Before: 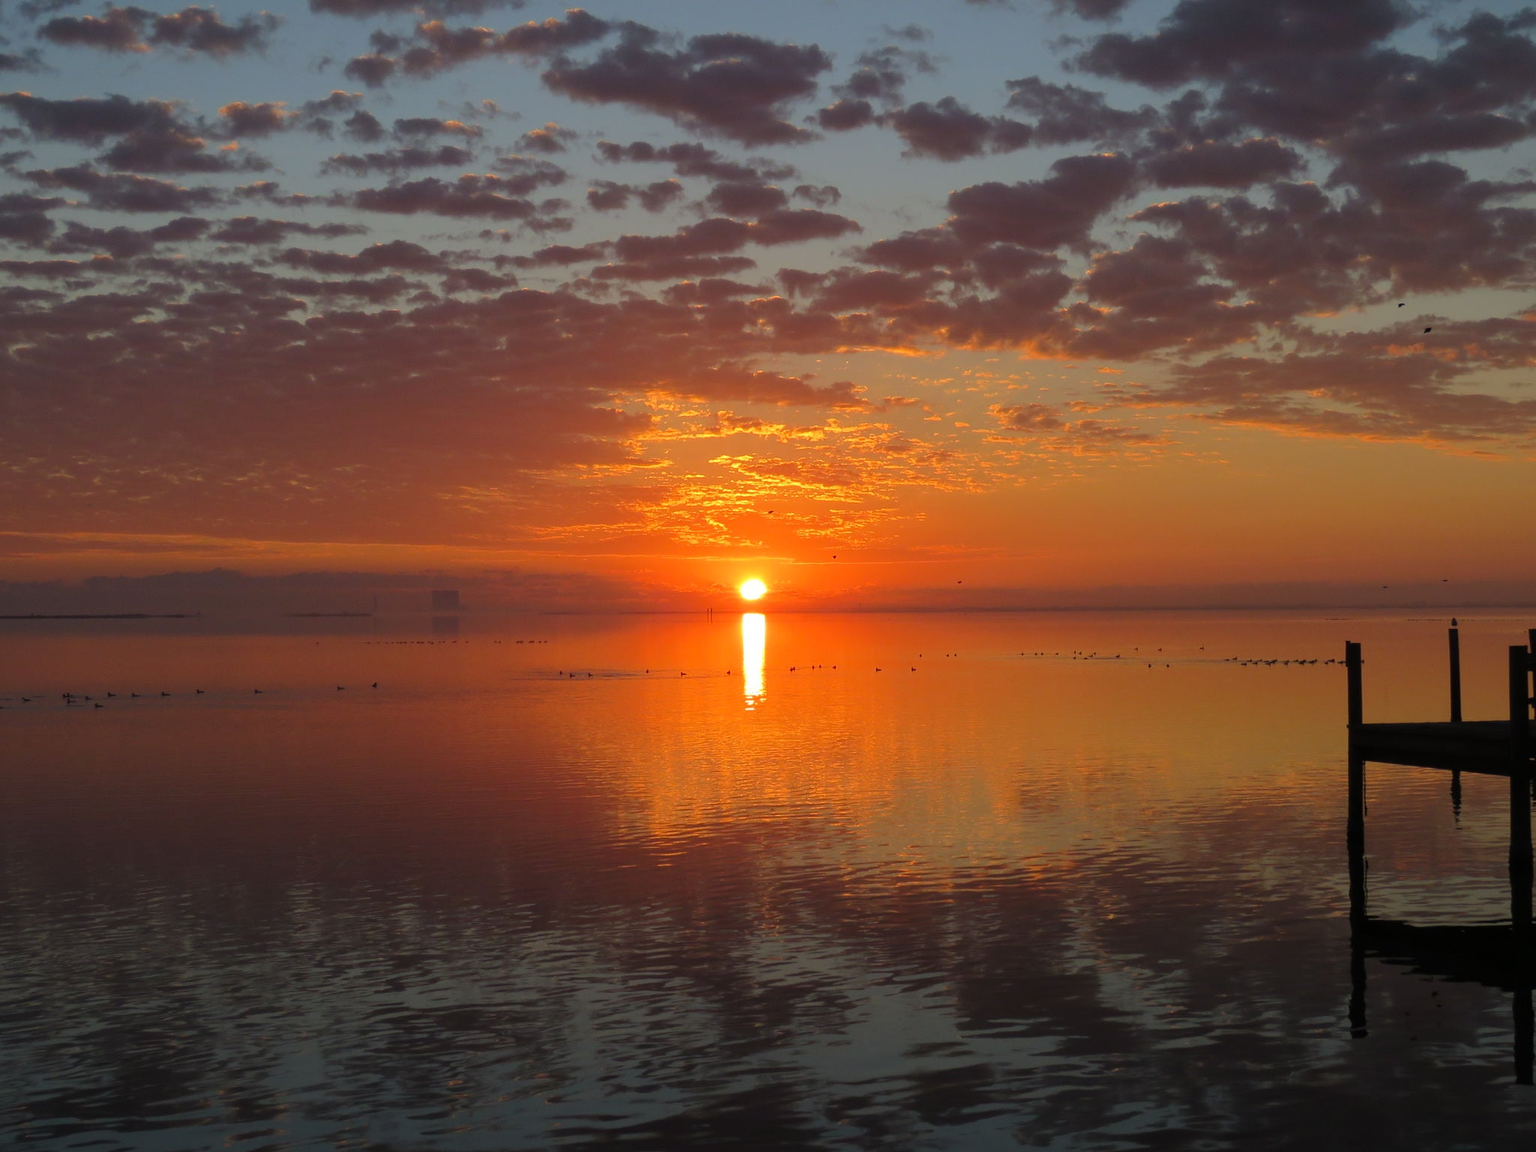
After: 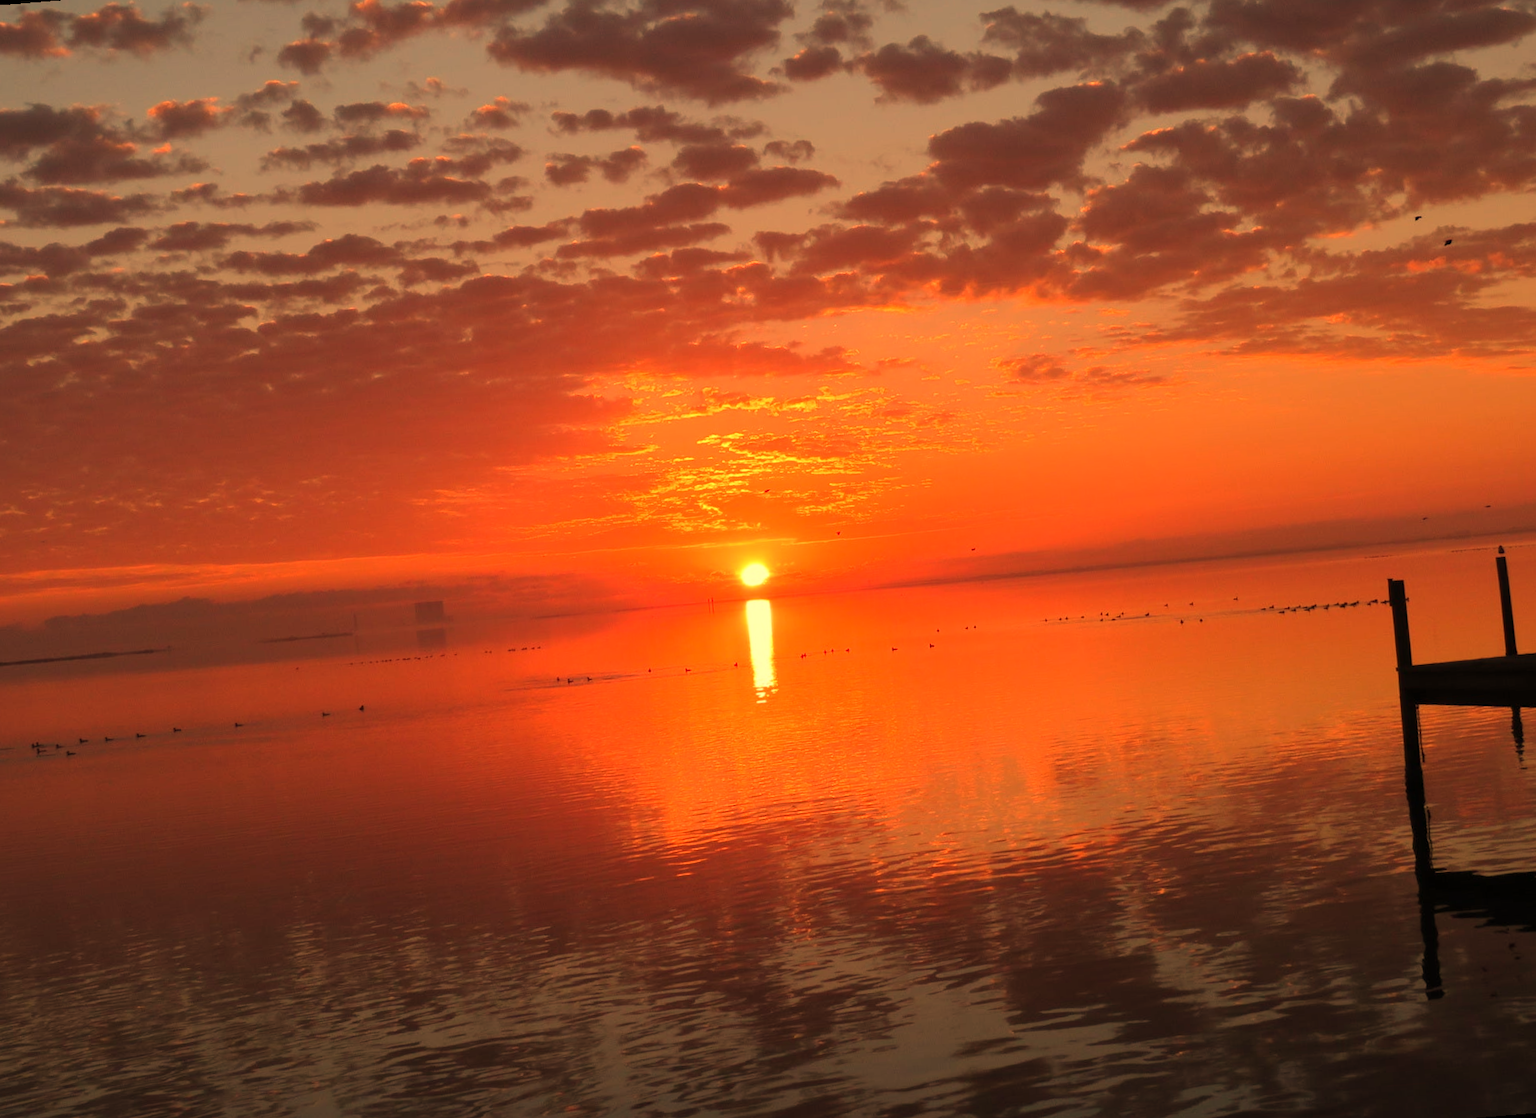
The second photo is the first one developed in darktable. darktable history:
rotate and perspective: rotation -4.57°, crop left 0.054, crop right 0.944, crop top 0.087, crop bottom 0.914
white balance: red 1.467, blue 0.684
